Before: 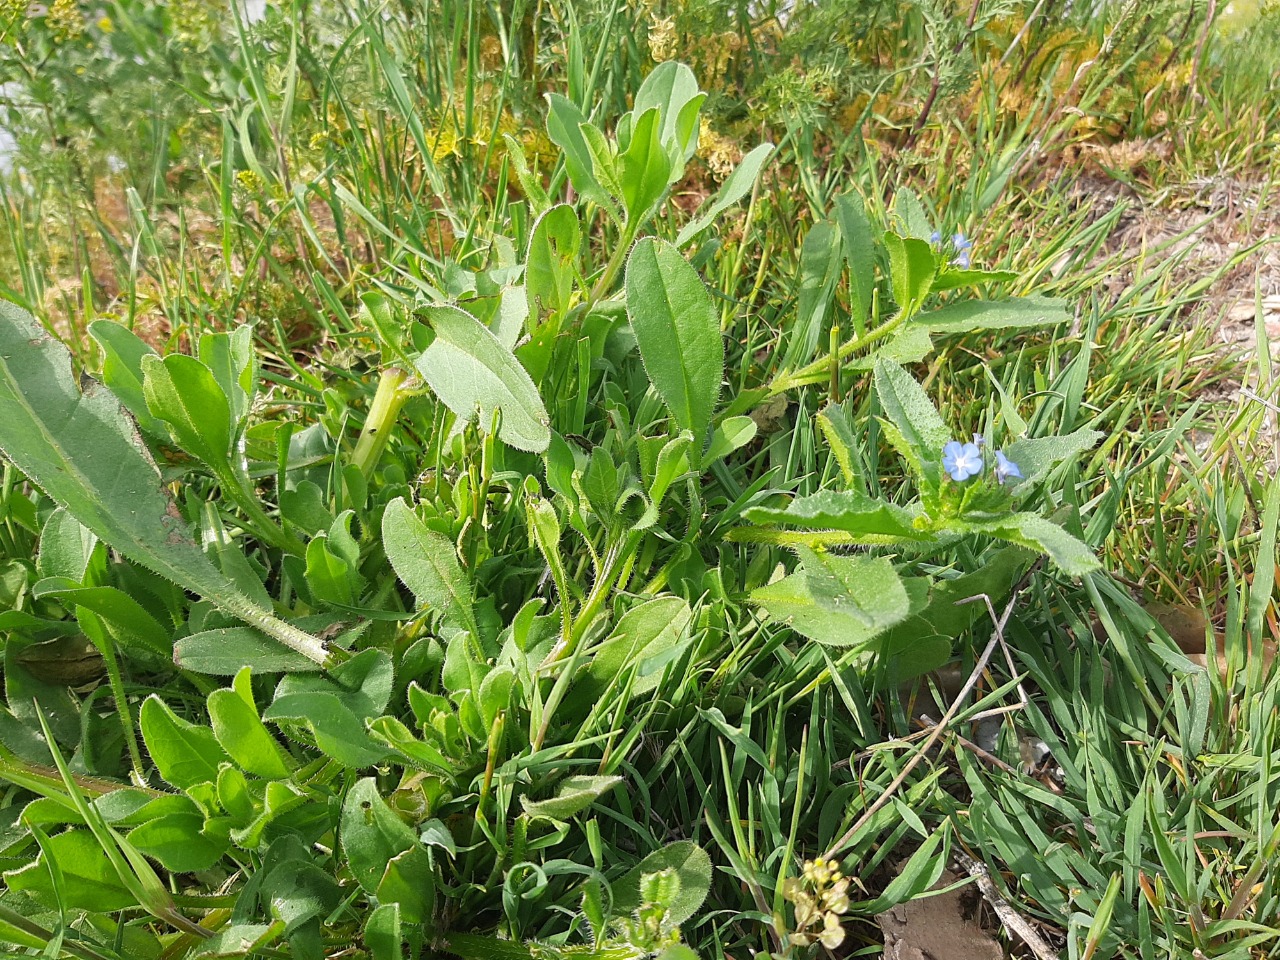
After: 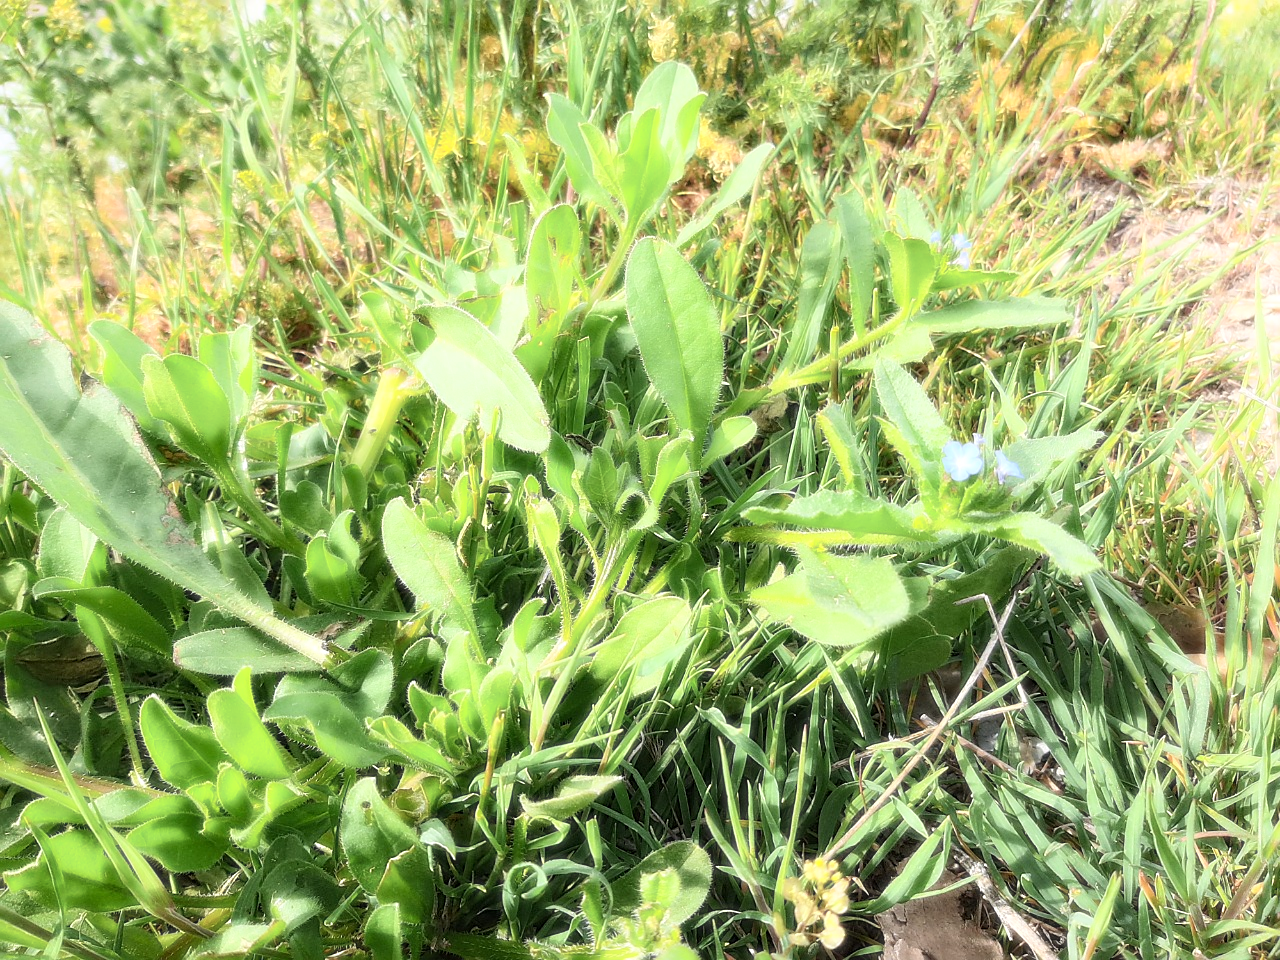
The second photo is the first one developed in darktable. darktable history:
bloom: size 0%, threshold 54.82%, strength 8.31%
sharpen: on, module defaults
